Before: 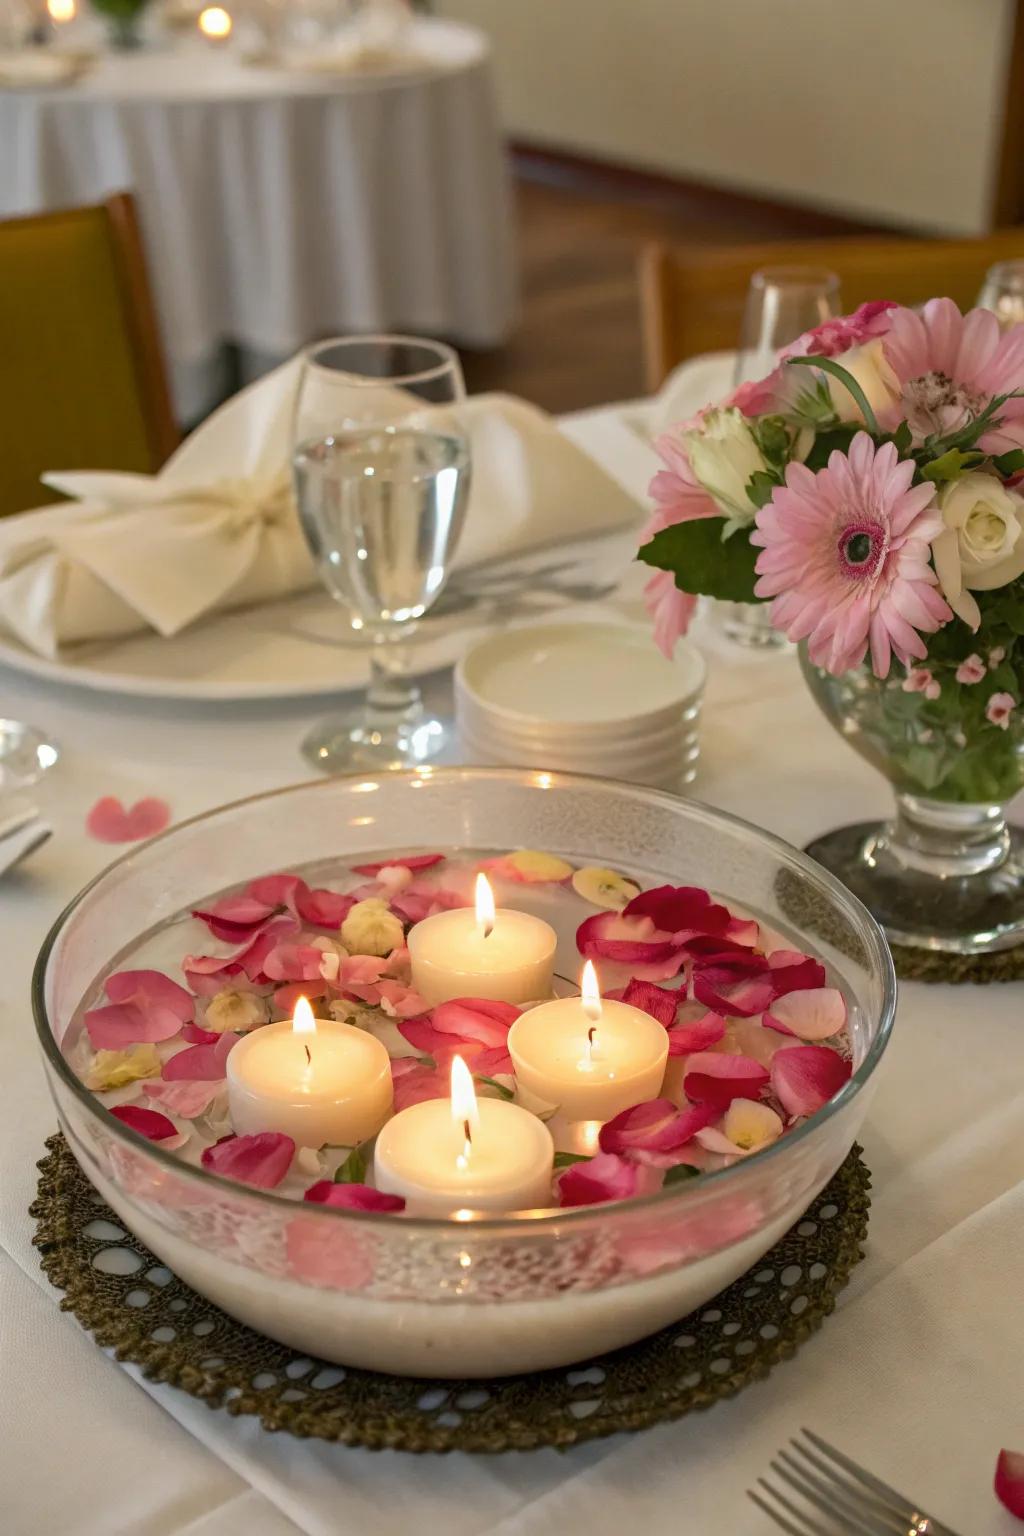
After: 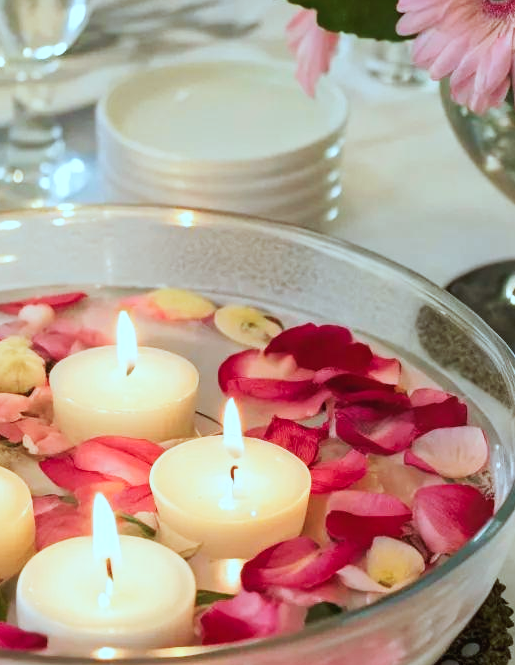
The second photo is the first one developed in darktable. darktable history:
crop: left 35.03%, top 36.625%, right 14.663%, bottom 20.057%
color correction: highlights a* -10.69, highlights b* -19.19
exposure: exposure -0.04 EV, compensate highlight preservation false
tone curve: curves: ch0 [(0, 0) (0.003, 0.01) (0.011, 0.015) (0.025, 0.023) (0.044, 0.038) (0.069, 0.058) (0.1, 0.093) (0.136, 0.134) (0.177, 0.176) (0.224, 0.221) (0.277, 0.282) (0.335, 0.36) (0.399, 0.438) (0.468, 0.54) (0.543, 0.632) (0.623, 0.724) (0.709, 0.814) (0.801, 0.885) (0.898, 0.947) (1, 1)], preserve colors none
